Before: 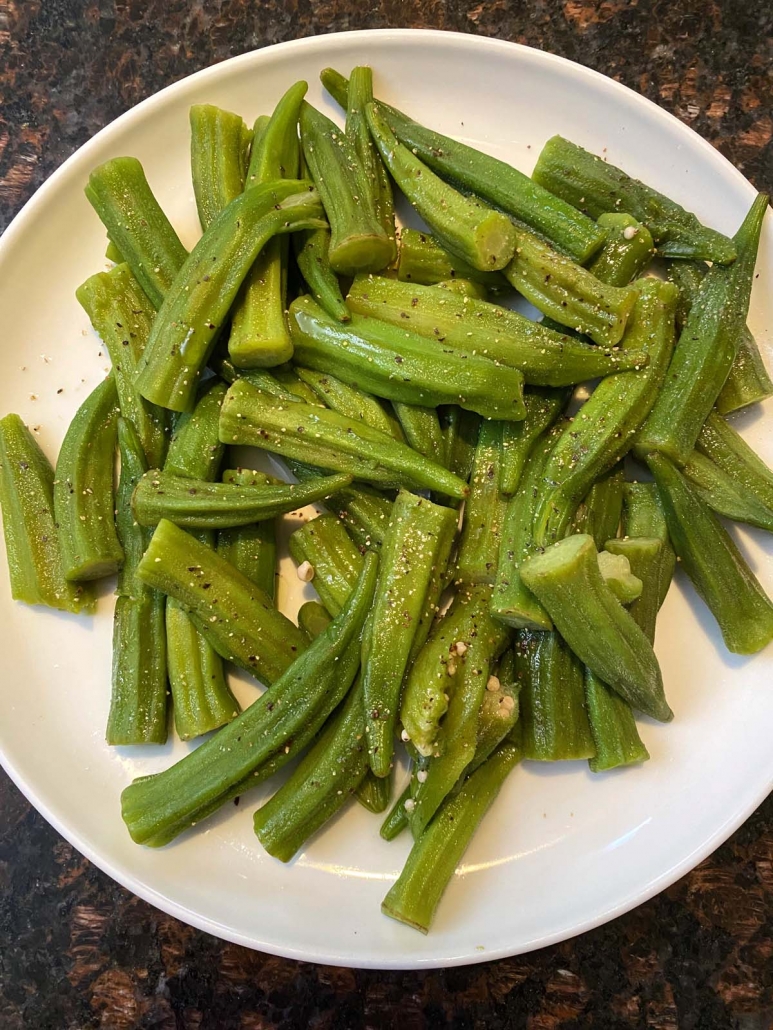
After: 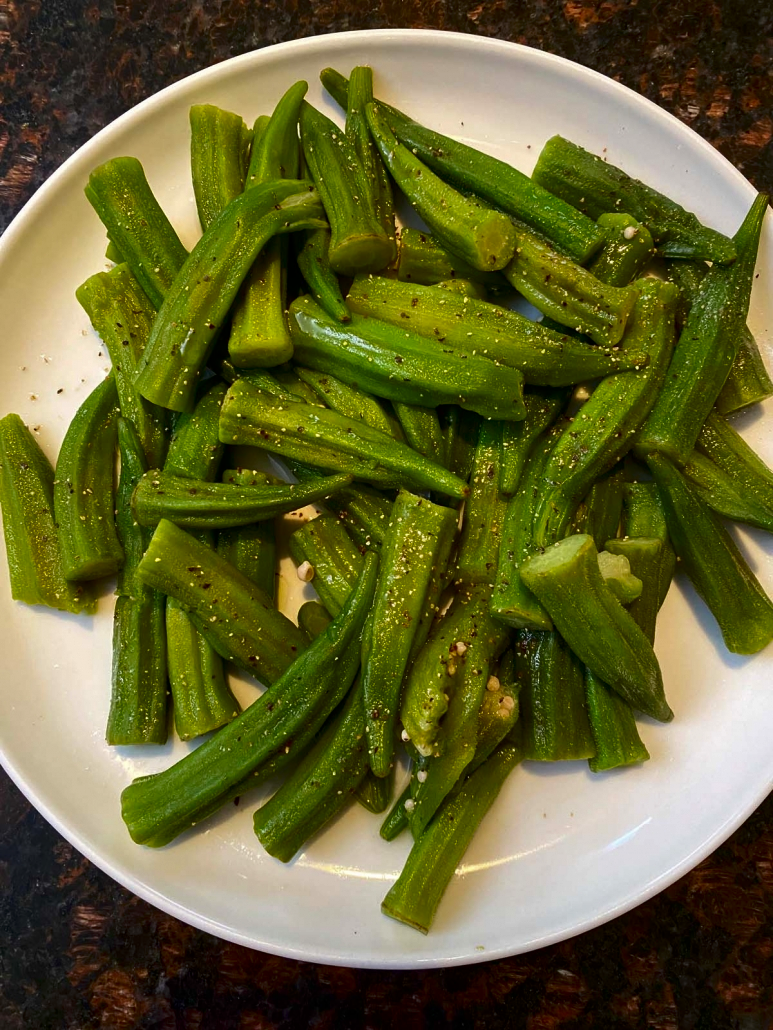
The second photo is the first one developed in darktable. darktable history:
contrast brightness saturation: brightness -0.247, saturation 0.196
